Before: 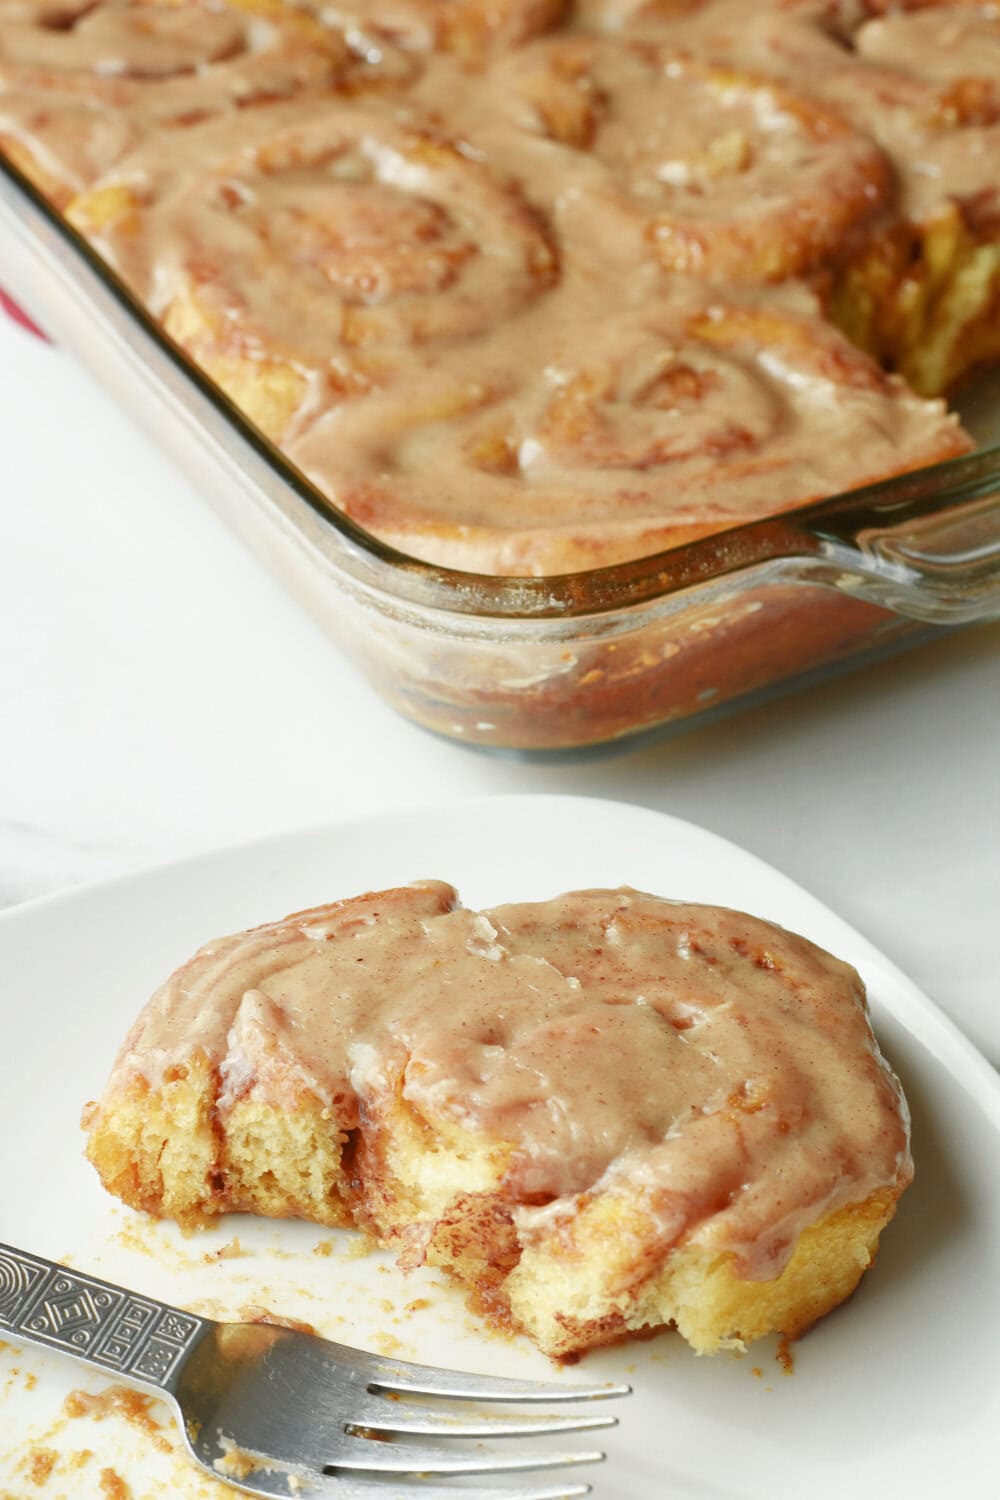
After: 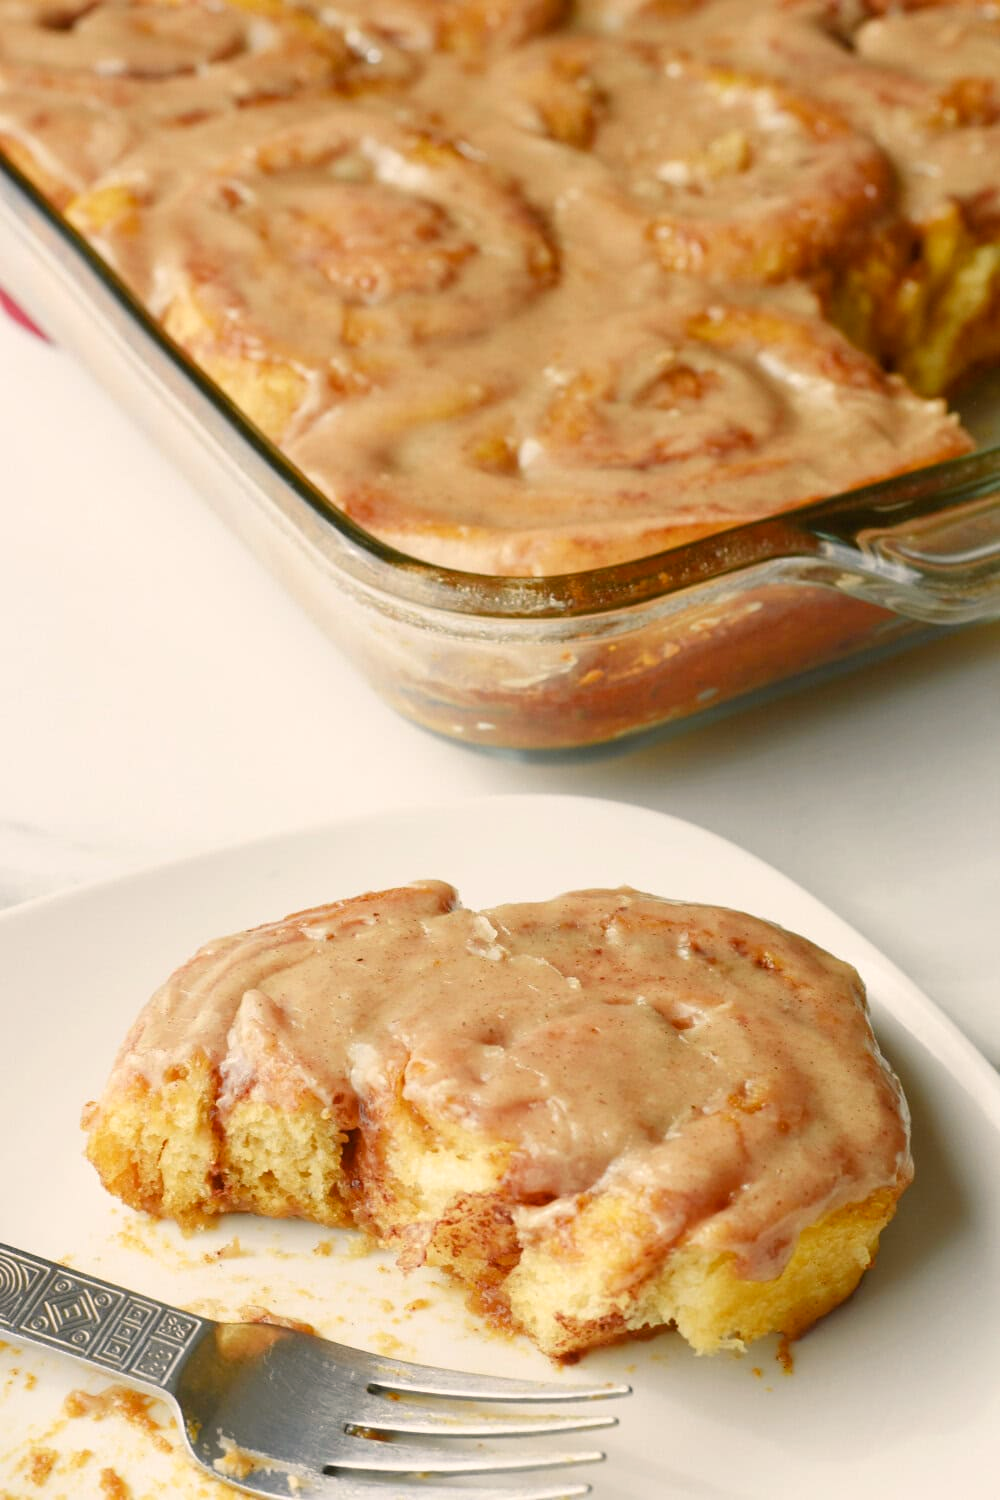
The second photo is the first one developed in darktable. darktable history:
color balance rgb: highlights gain › chroma 2.972%, highlights gain › hue 60.2°, perceptual saturation grading › global saturation 1.394%, perceptual saturation grading › highlights -1.868%, perceptual saturation grading › mid-tones 3.368%, perceptual saturation grading › shadows 7.955%, perceptual brilliance grading › global brilliance 2.89%, perceptual brilliance grading › highlights -3.356%, perceptual brilliance grading › shadows 3.629%, global vibrance 20%
